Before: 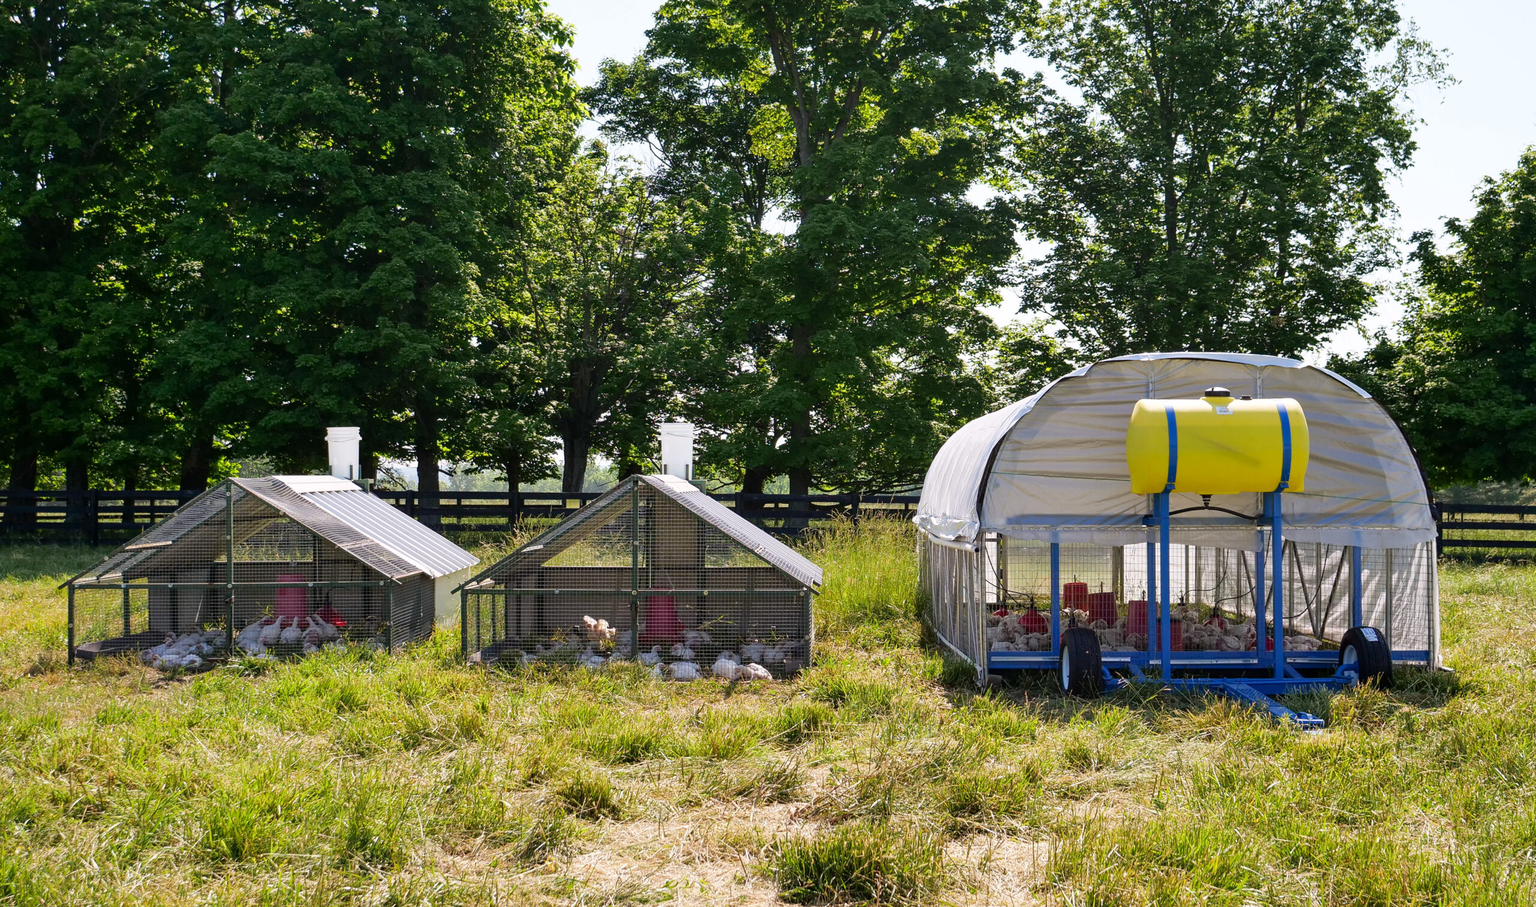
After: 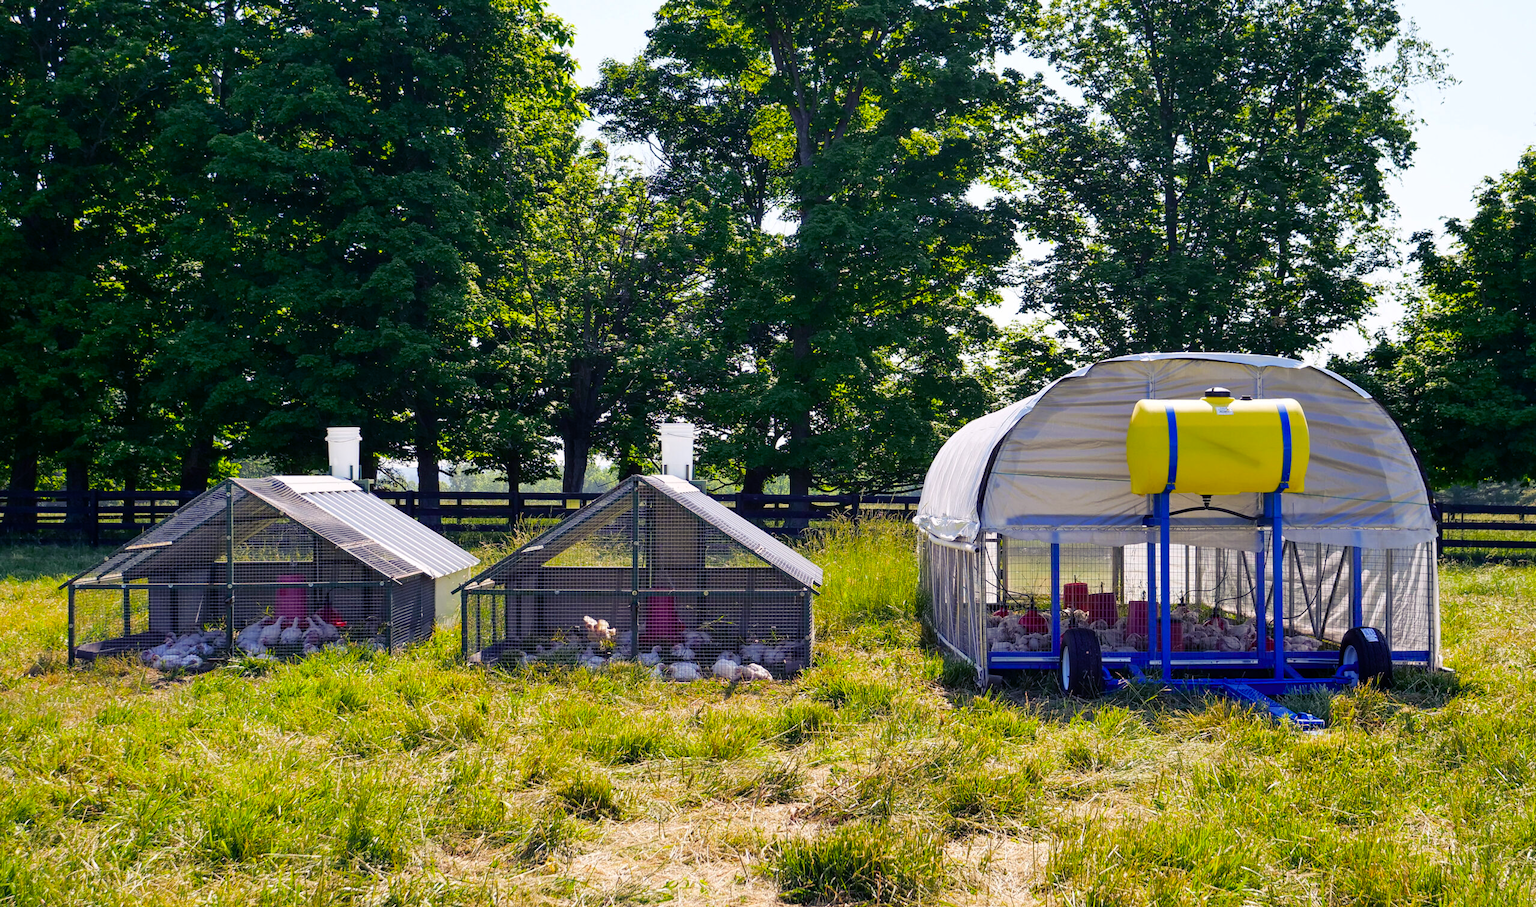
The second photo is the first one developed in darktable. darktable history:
color balance rgb: shadows lift › luminance -28.385%, shadows lift › chroma 15.047%, shadows lift › hue 270.16°, perceptual saturation grading › global saturation 25.783%, global vibrance 9.787%
